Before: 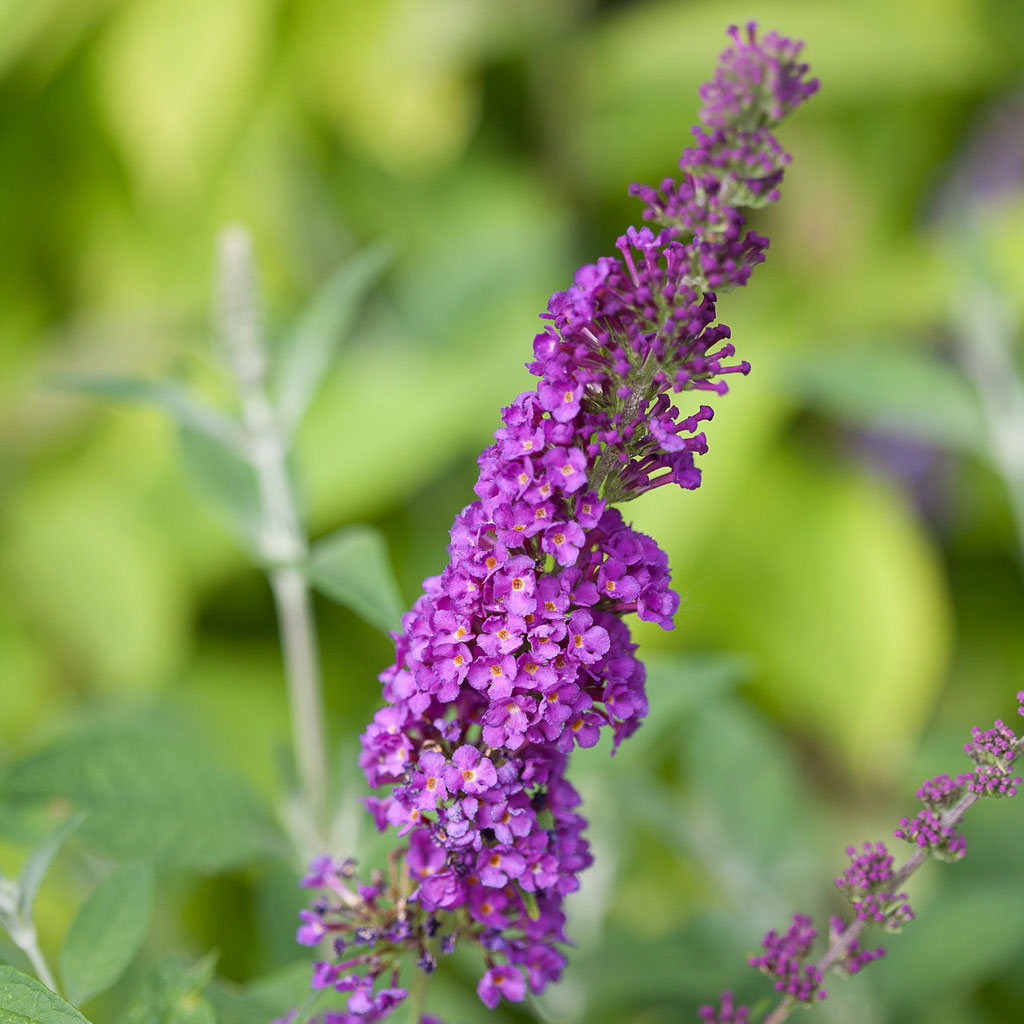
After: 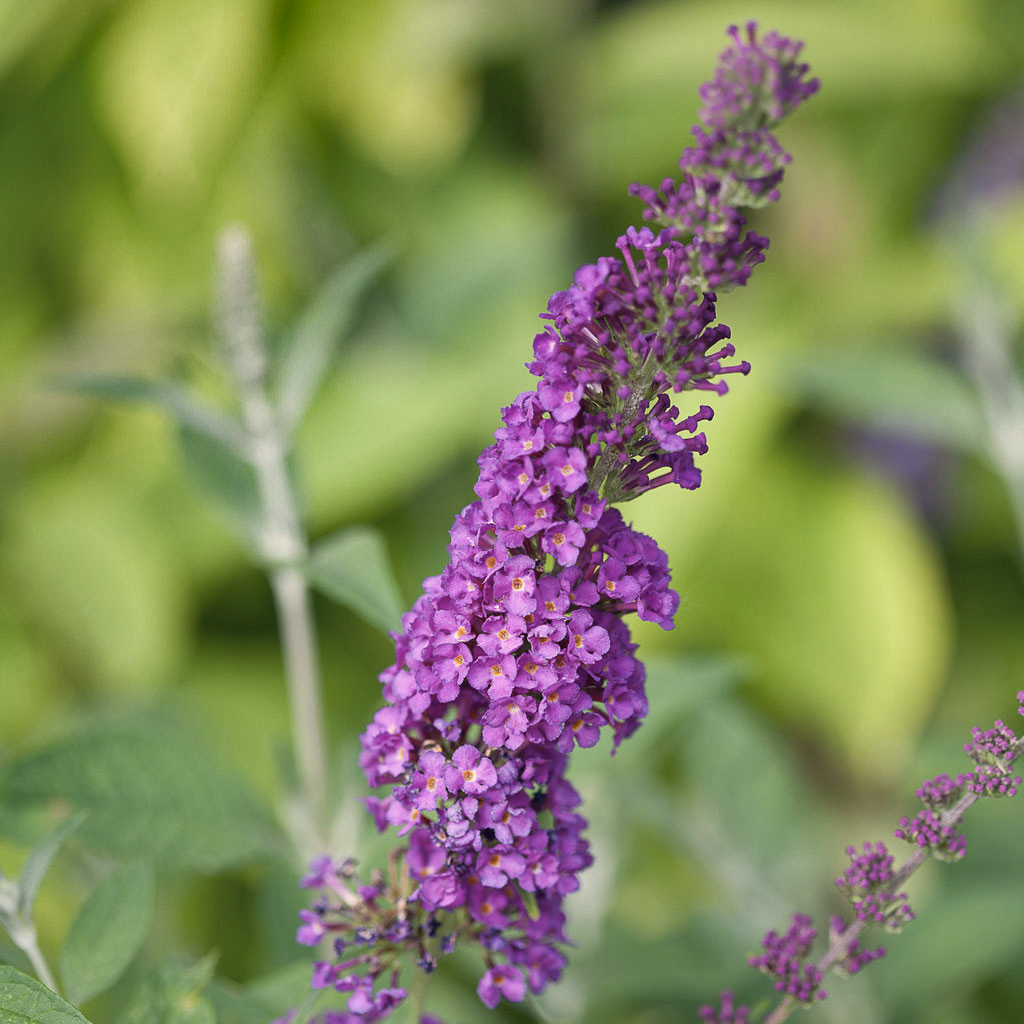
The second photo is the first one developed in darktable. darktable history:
color correction: highlights a* 2.75, highlights b* 5, shadows a* -2.04, shadows b* -4.84, saturation 0.8
shadows and highlights: shadows 24.5, highlights -78.15, soften with gaussian
